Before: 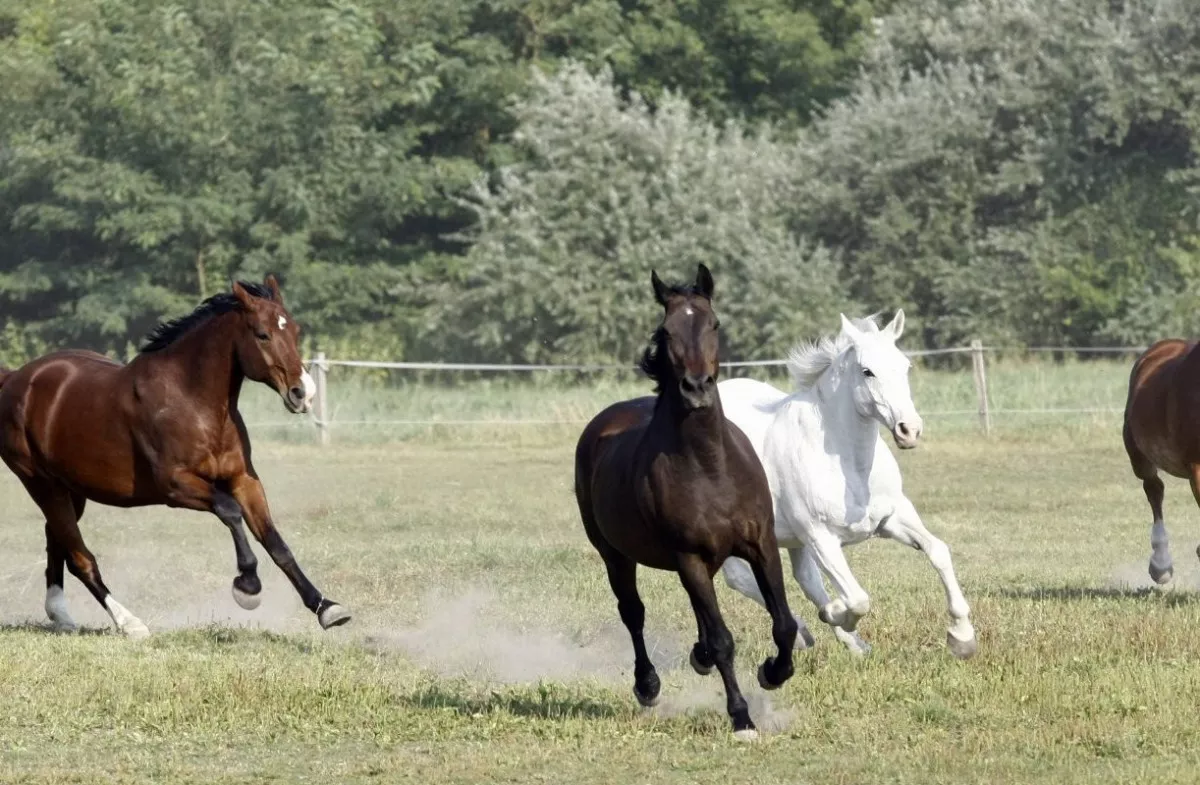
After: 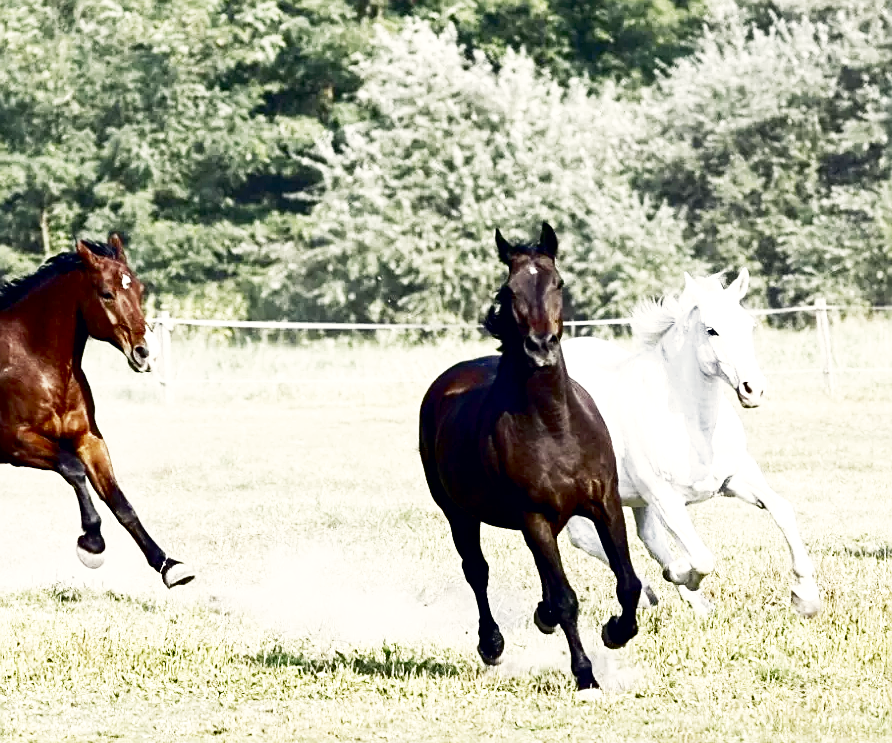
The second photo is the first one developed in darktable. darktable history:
crop and rotate: left 13.022%, top 5.328%, right 12.575%
exposure: exposure 0.604 EV, compensate exposure bias true, compensate highlight preservation false
sharpen: on, module defaults
base curve: curves: ch0 [(0, 0) (0.012, 0.01) (0.073, 0.168) (0.31, 0.711) (0.645, 0.957) (1, 1)], preserve colors none
color correction: highlights a* 0.25, highlights b* 2.74, shadows a* -0.754, shadows b* -3.99
contrast brightness saturation: brightness -0.534
